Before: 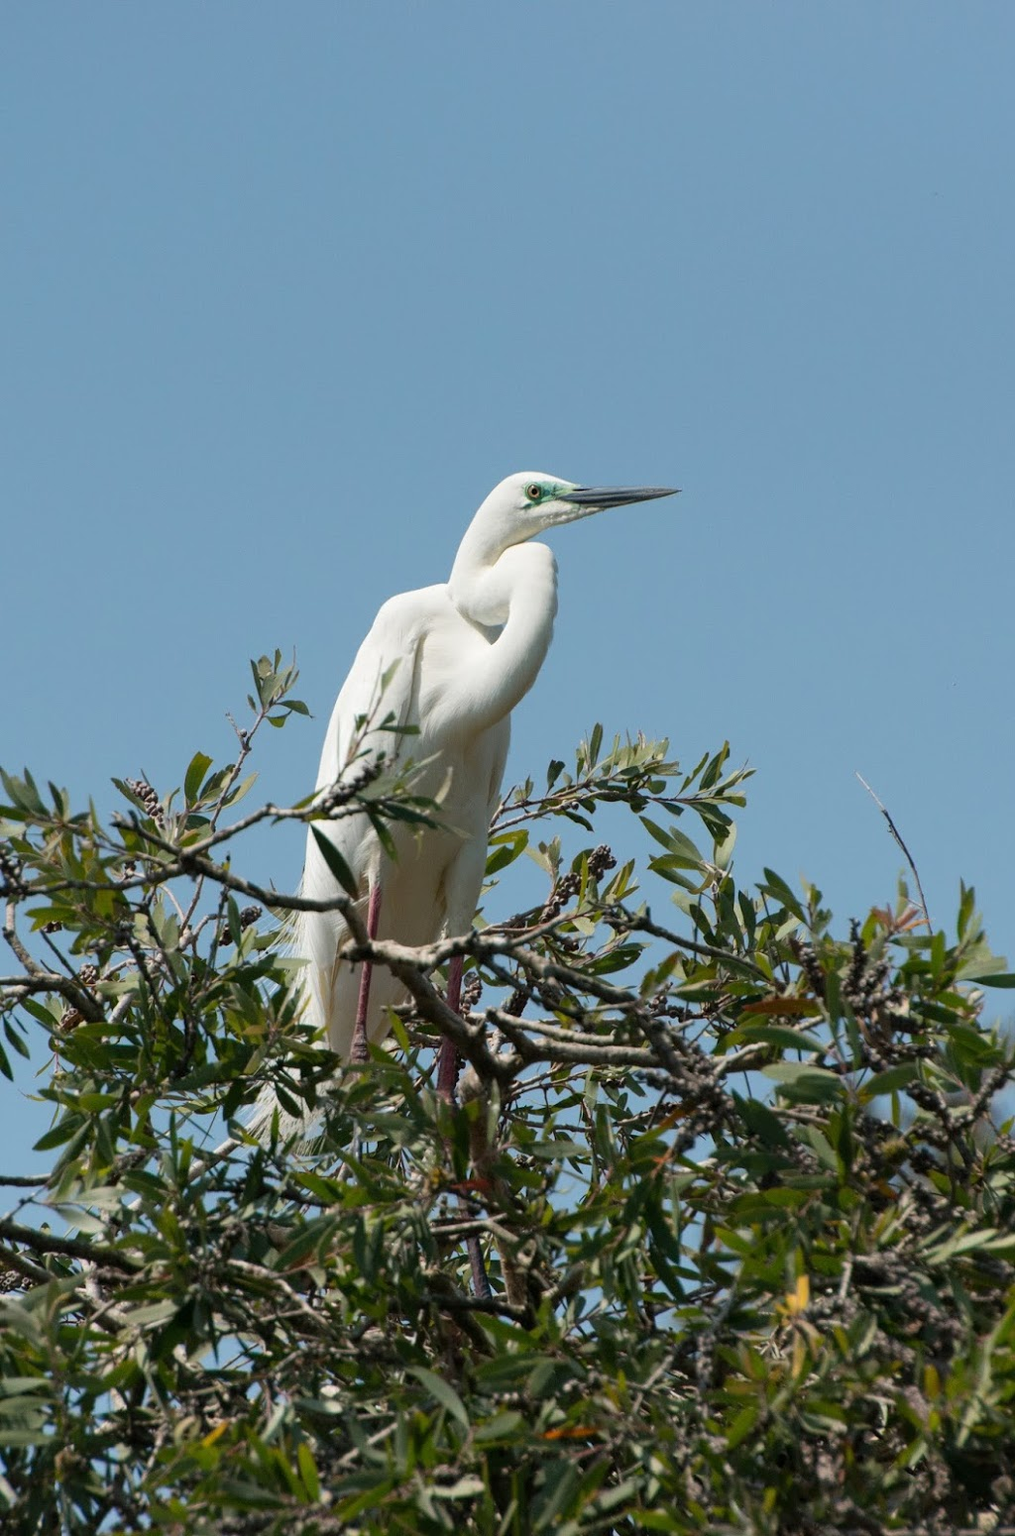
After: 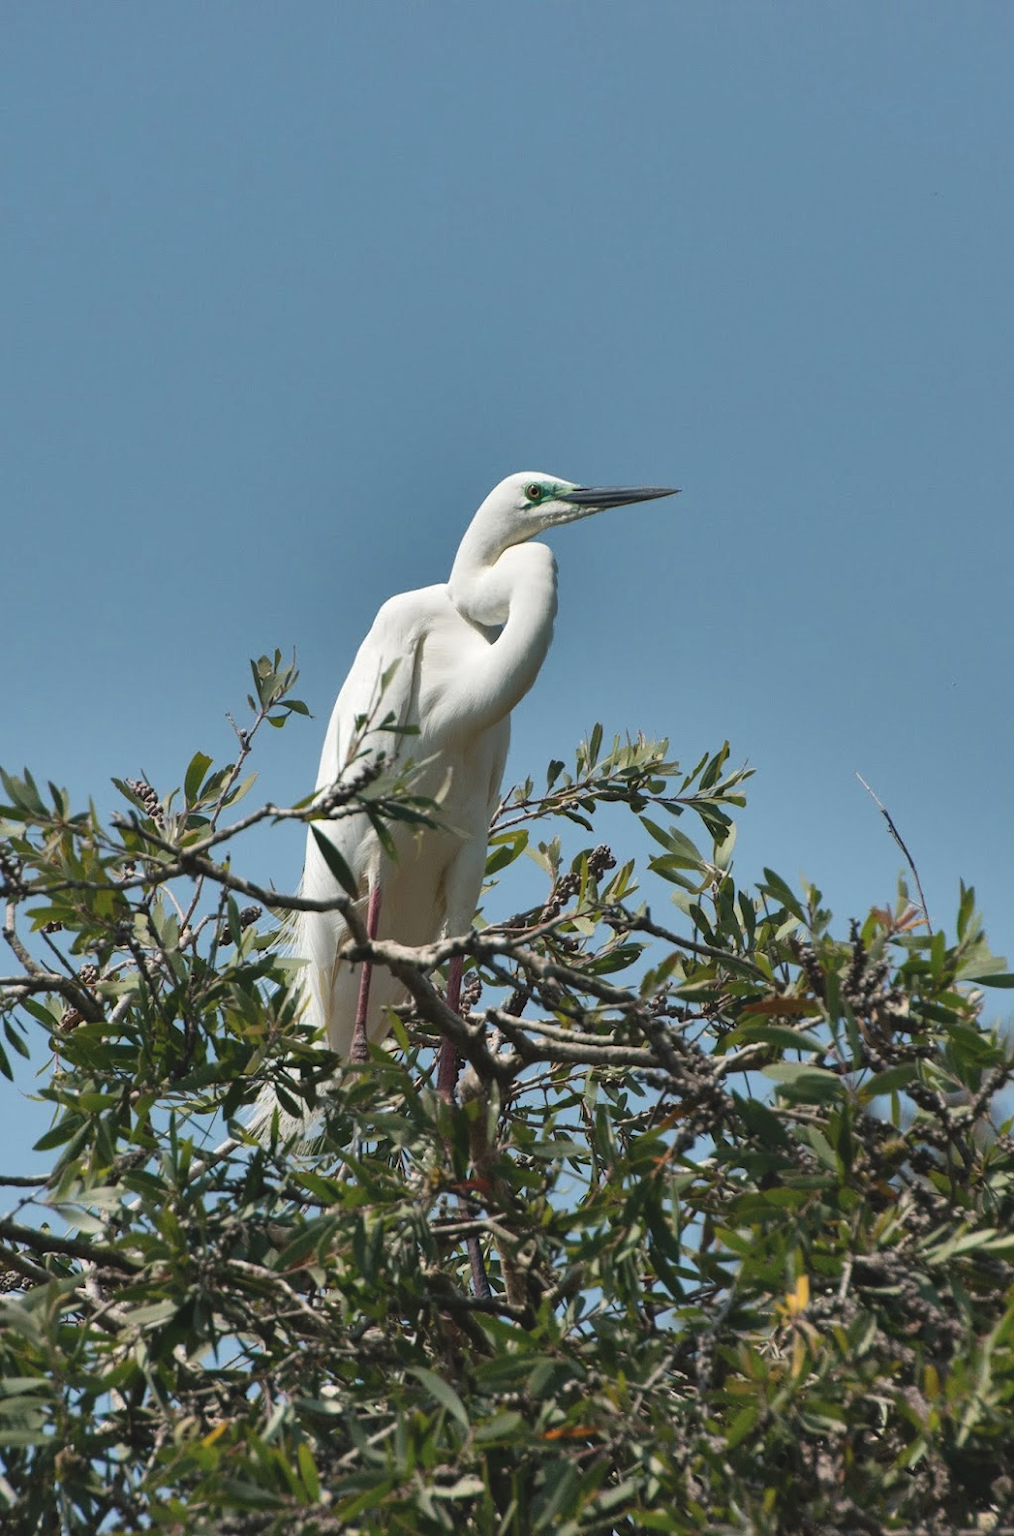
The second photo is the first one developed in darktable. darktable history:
exposure: black level correction -0.008, exposure 0.067 EV, compensate highlight preservation false
contrast brightness saturation: saturation -0.05
shadows and highlights: shadows 24.5, highlights -78.15, soften with gaussian
